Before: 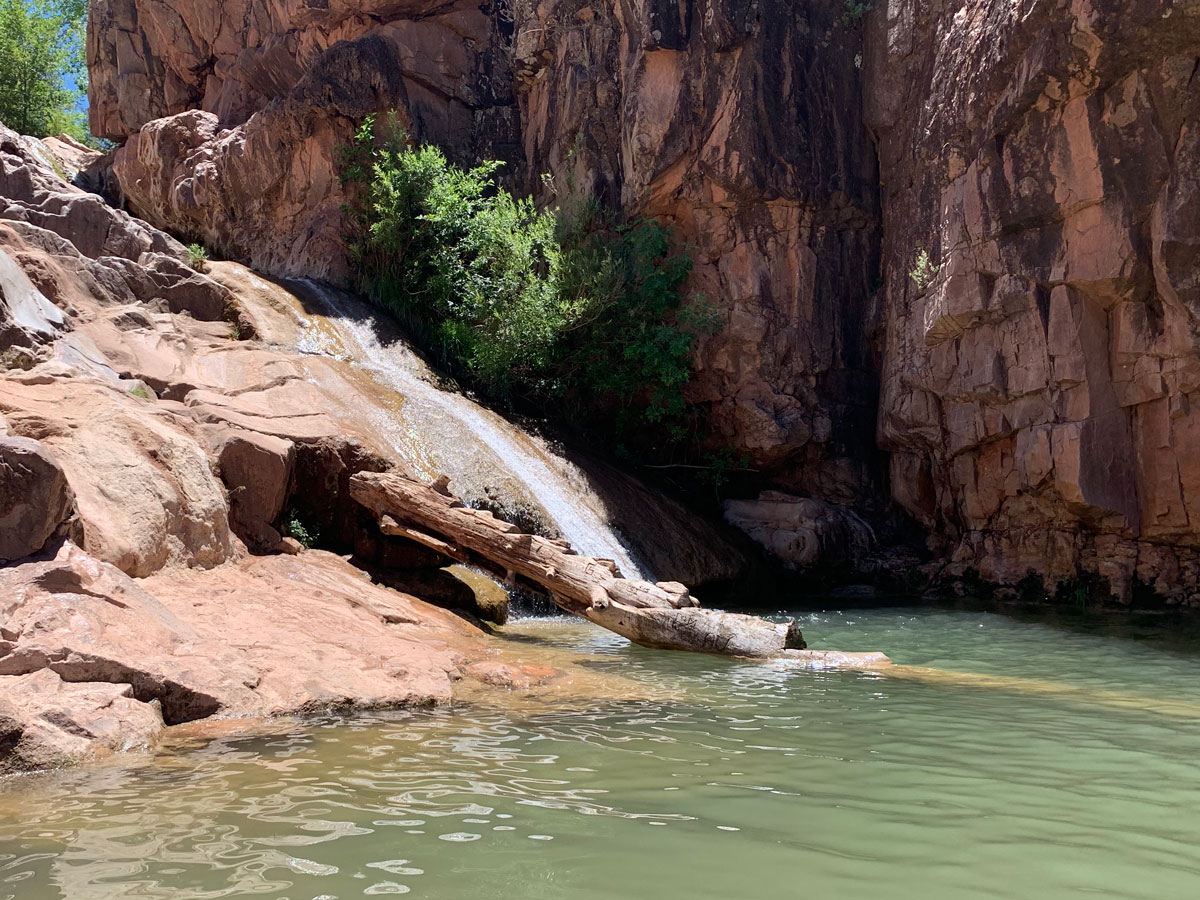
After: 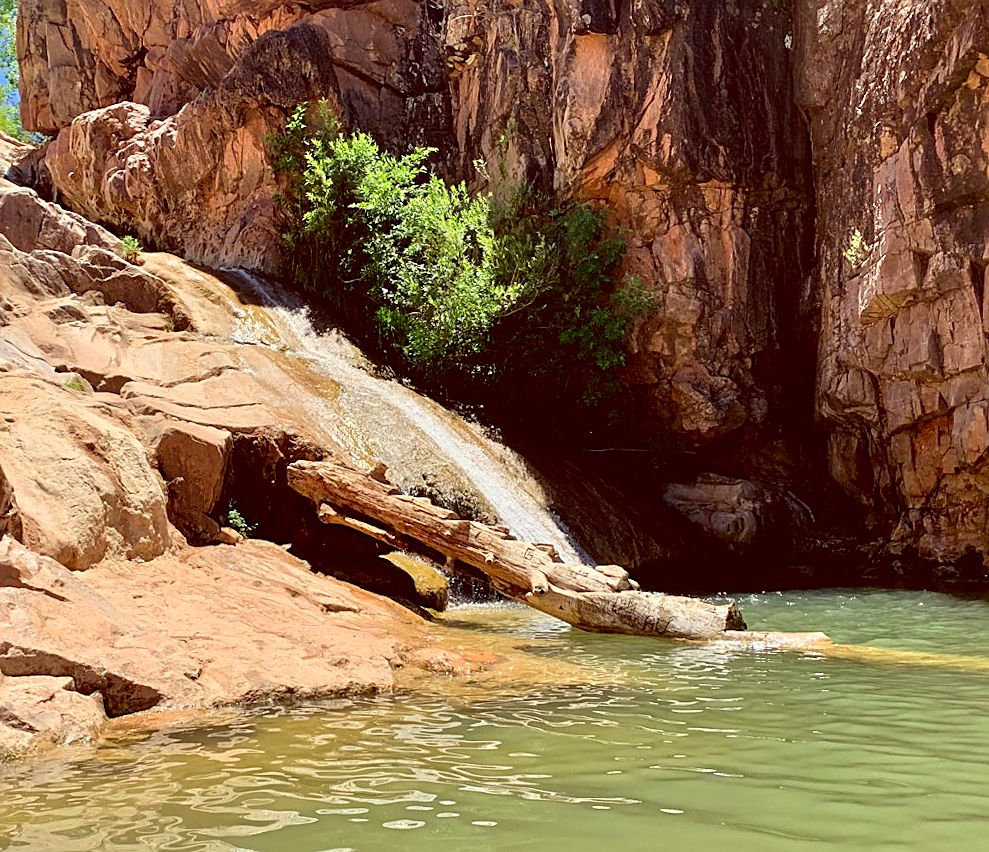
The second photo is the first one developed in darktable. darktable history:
color balance: lift [1.001, 1.007, 1, 0.993], gamma [1.023, 1.026, 1.01, 0.974], gain [0.964, 1.059, 1.073, 0.927]
contrast brightness saturation: contrast 0.13, brightness -0.05, saturation 0.16
tone equalizer: -7 EV 0.15 EV, -6 EV 0.6 EV, -5 EV 1.15 EV, -4 EV 1.33 EV, -3 EV 1.15 EV, -2 EV 0.6 EV, -1 EV 0.15 EV, mask exposure compensation -0.5 EV
sharpen: on, module defaults
crop and rotate: angle 1°, left 4.281%, top 0.642%, right 11.383%, bottom 2.486%
